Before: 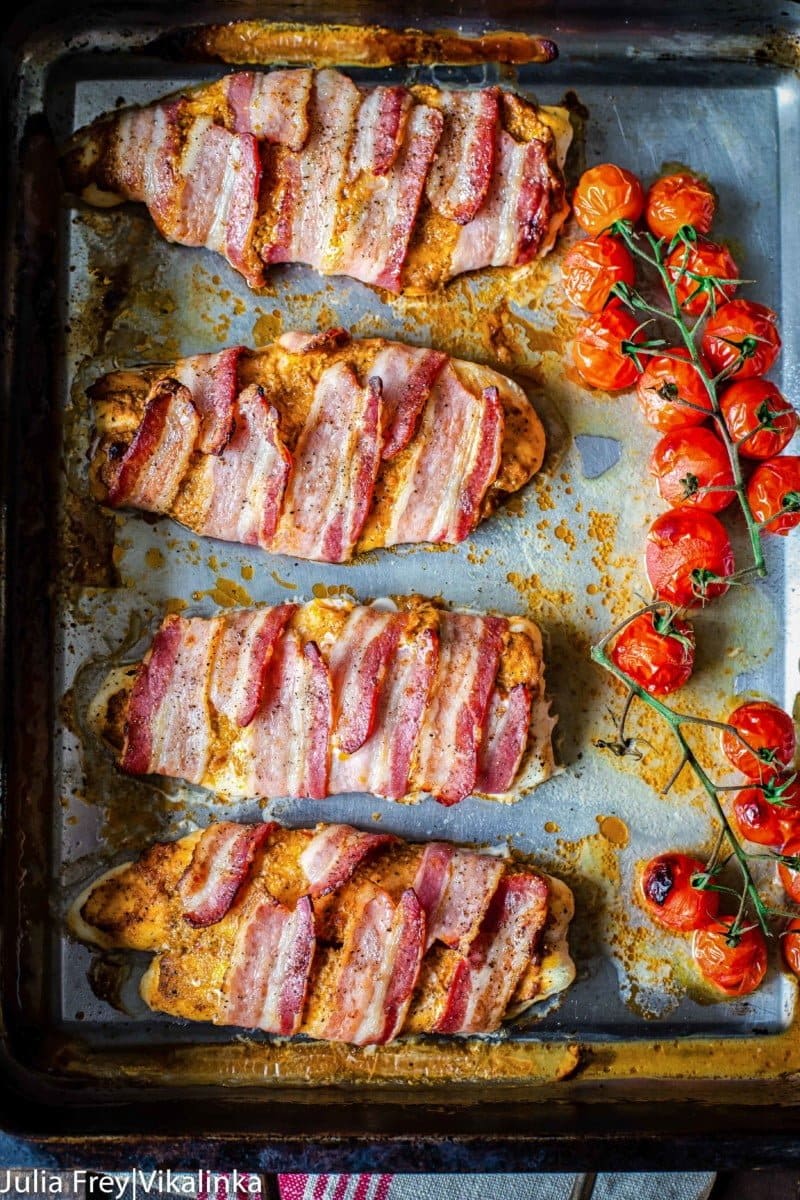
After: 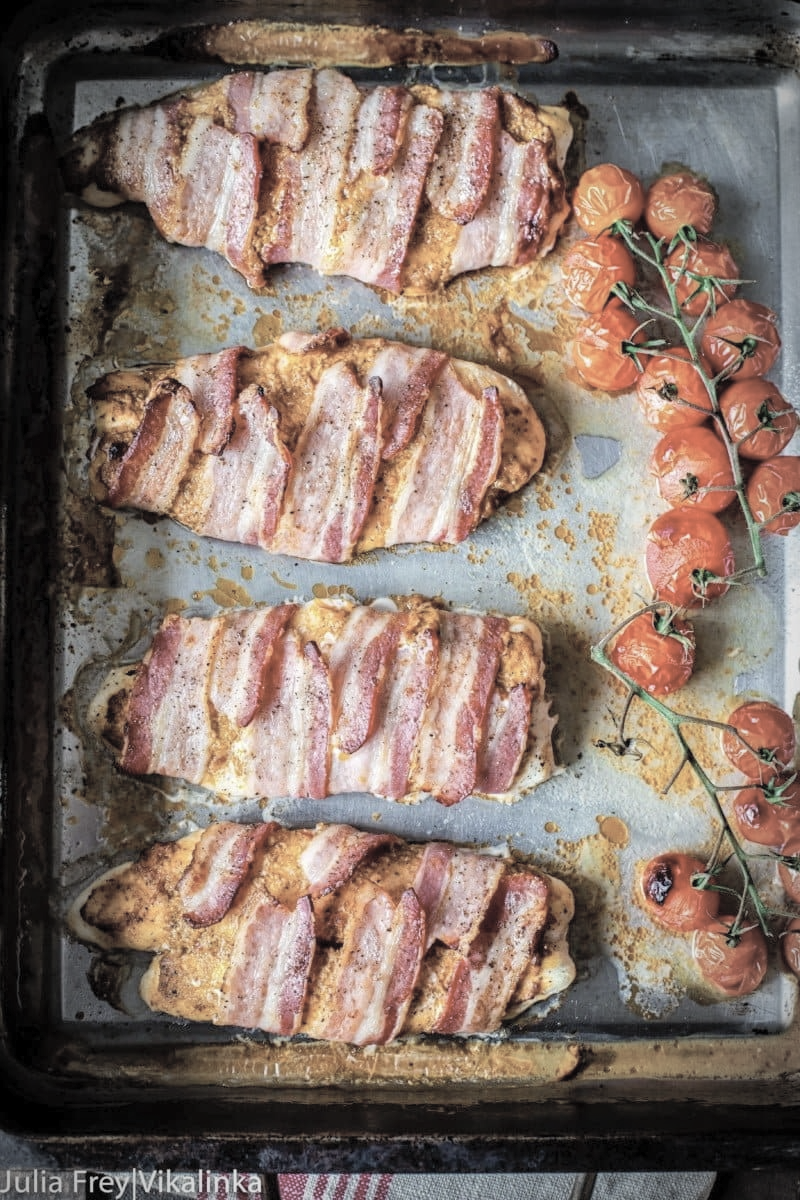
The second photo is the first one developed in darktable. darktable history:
contrast brightness saturation: brightness 0.18, saturation -0.5
vignetting: automatic ratio true
